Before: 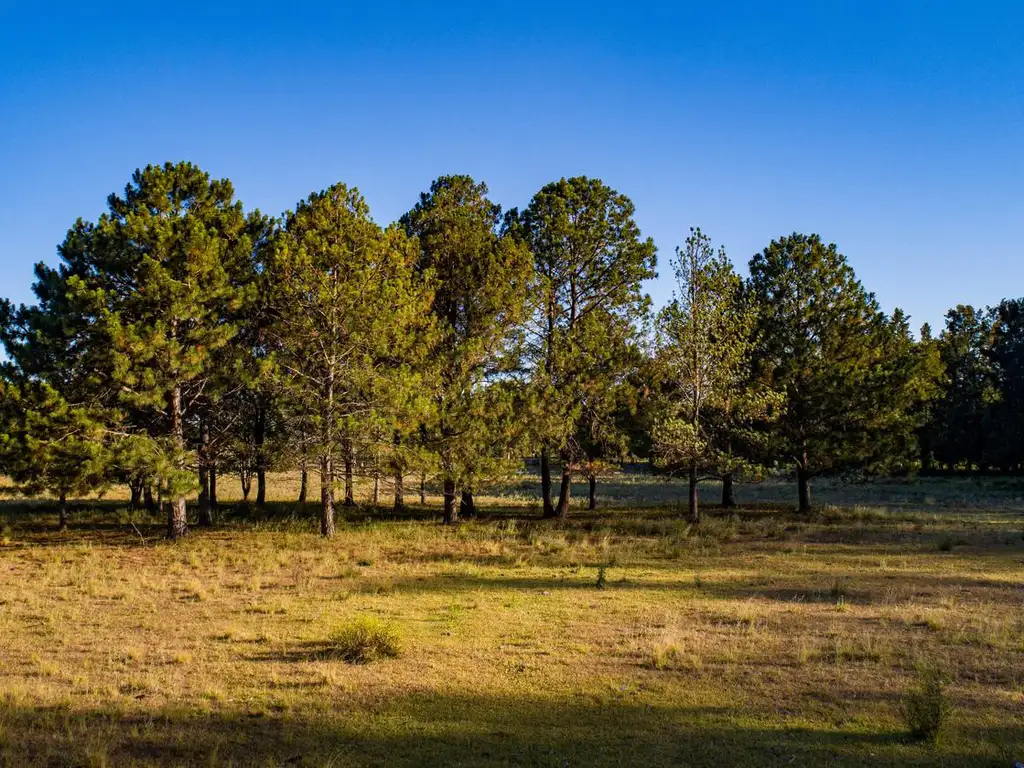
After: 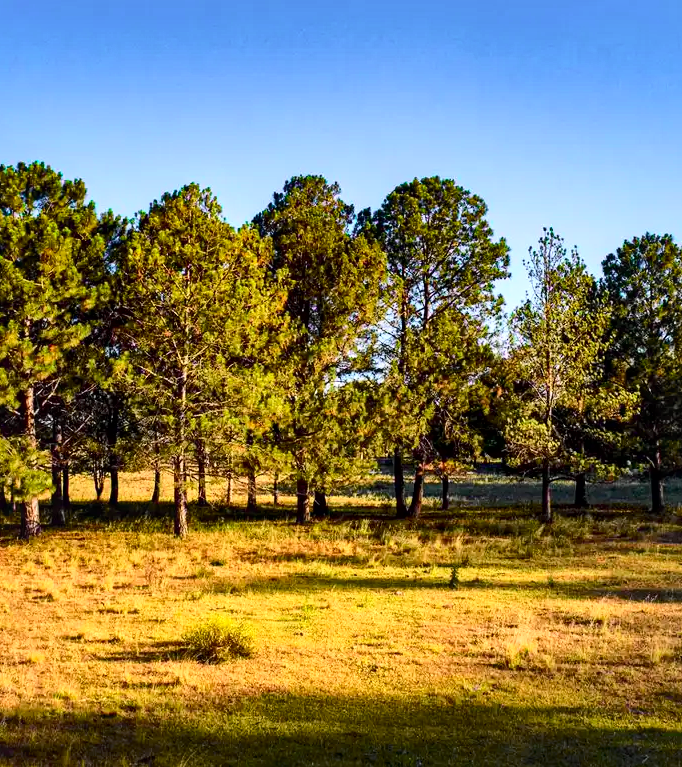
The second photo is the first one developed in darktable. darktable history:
tone curve: curves: ch0 [(0, 0.023) (0.103, 0.087) (0.295, 0.297) (0.445, 0.531) (0.553, 0.665) (0.735, 0.843) (0.994, 1)]; ch1 [(0, 0) (0.427, 0.346) (0.456, 0.426) (0.484, 0.483) (0.509, 0.514) (0.535, 0.56) (0.581, 0.632) (0.646, 0.715) (1, 1)]; ch2 [(0, 0) (0.369, 0.388) (0.449, 0.431) (0.501, 0.495) (0.533, 0.518) (0.572, 0.612) (0.677, 0.752) (1, 1)], color space Lab, independent channels, preserve colors none
crop and rotate: left 14.365%, right 18.984%
local contrast: mode bilateral grid, contrast 19, coarseness 50, detail 162%, midtone range 0.2
exposure: exposure 0.202 EV, compensate highlight preservation false
